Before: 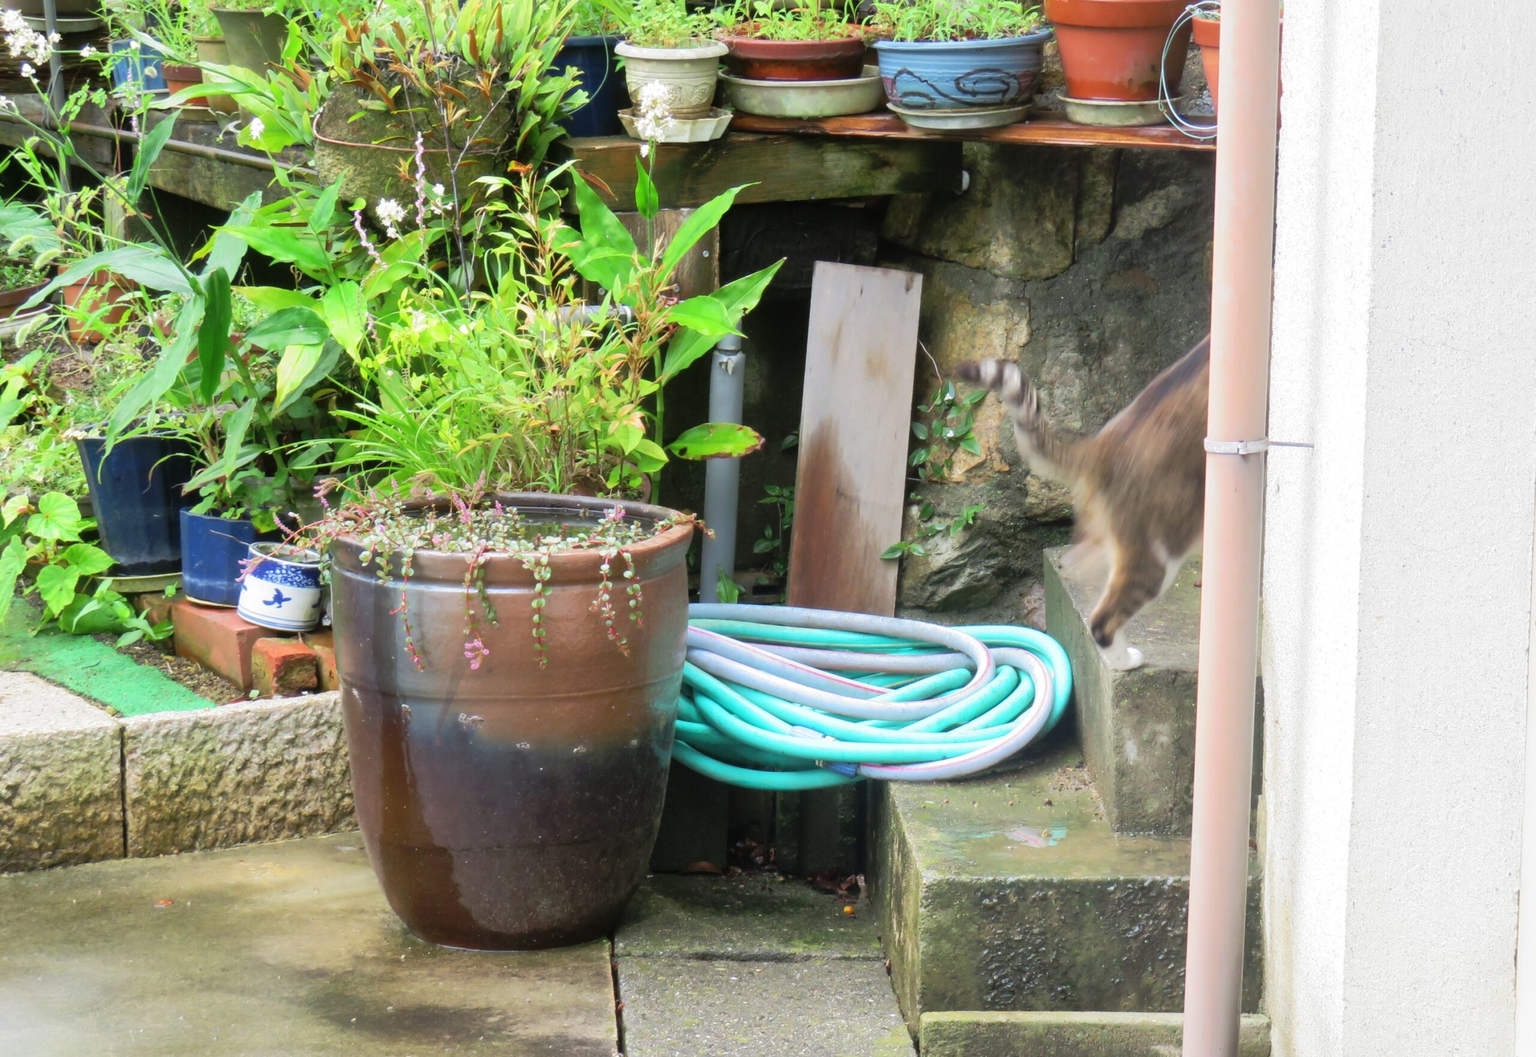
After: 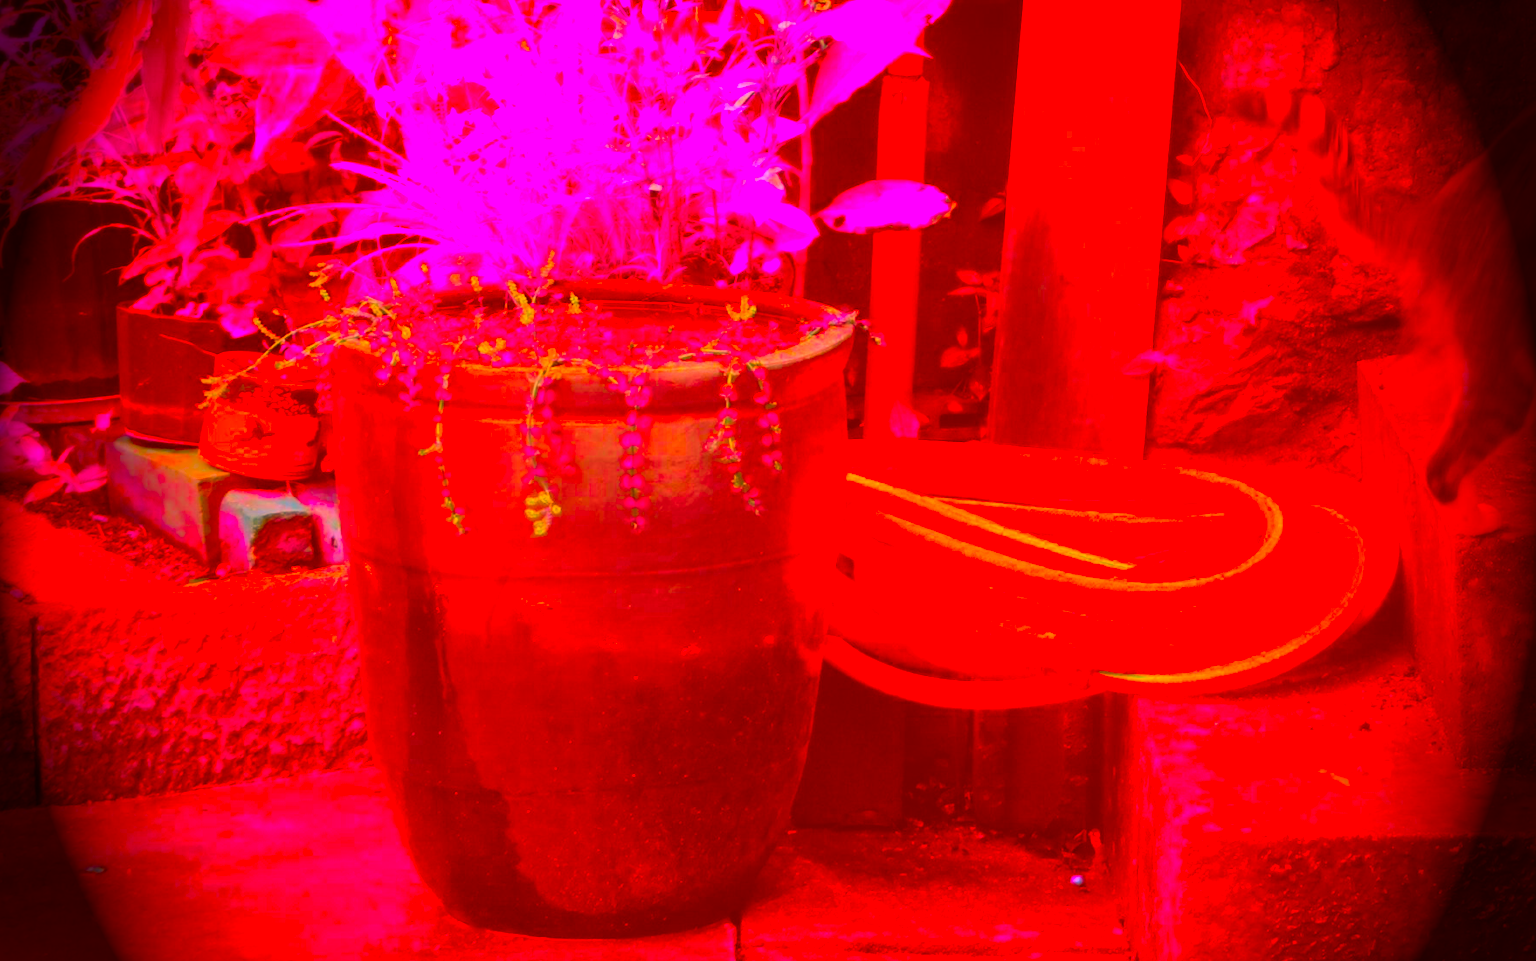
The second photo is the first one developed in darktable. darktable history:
vignetting: fall-off start 64.28%, brightness -0.986, saturation 0.491, width/height ratio 0.886
crop: left 6.468%, top 28.168%, right 23.94%, bottom 8.495%
color correction: highlights a* -38.93, highlights b* -39.92, shadows a* -39.86, shadows b* -39.26, saturation -2.95
exposure: compensate exposure bias true, compensate highlight preservation false
